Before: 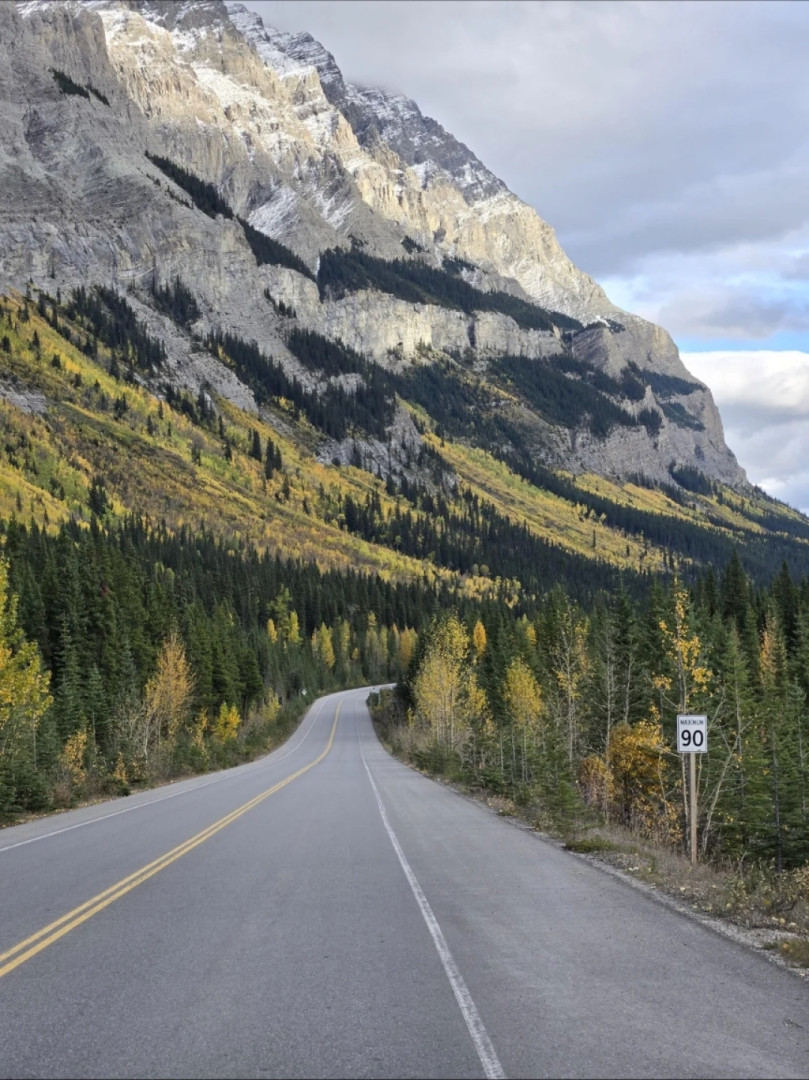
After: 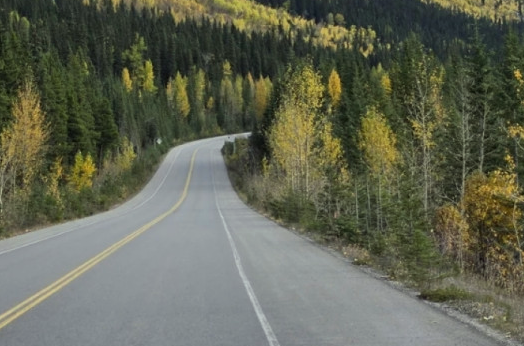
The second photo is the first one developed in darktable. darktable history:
color correction: highlights a* -4.42, highlights b* 7.14
crop: left 18.027%, top 51.024%, right 17.142%, bottom 16.914%
